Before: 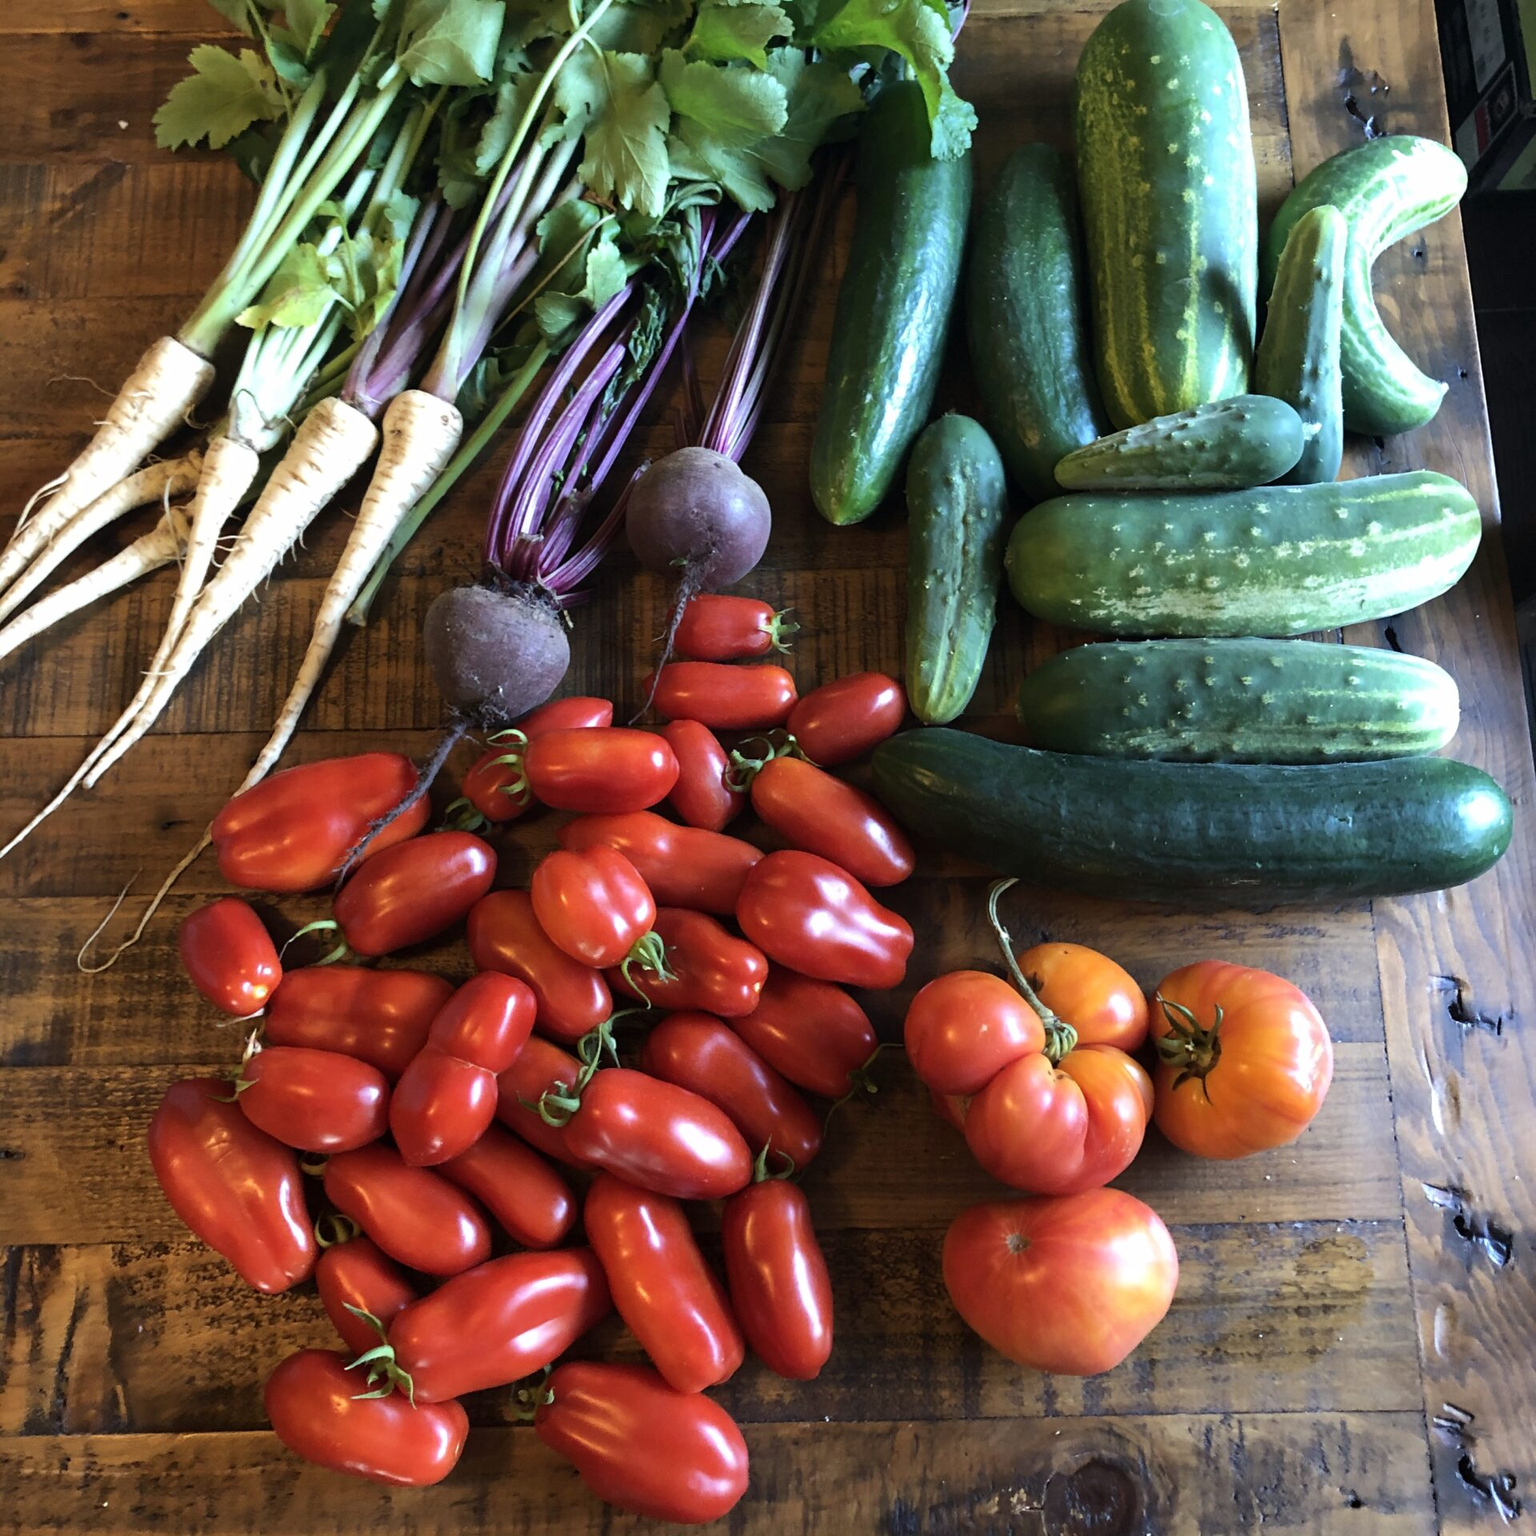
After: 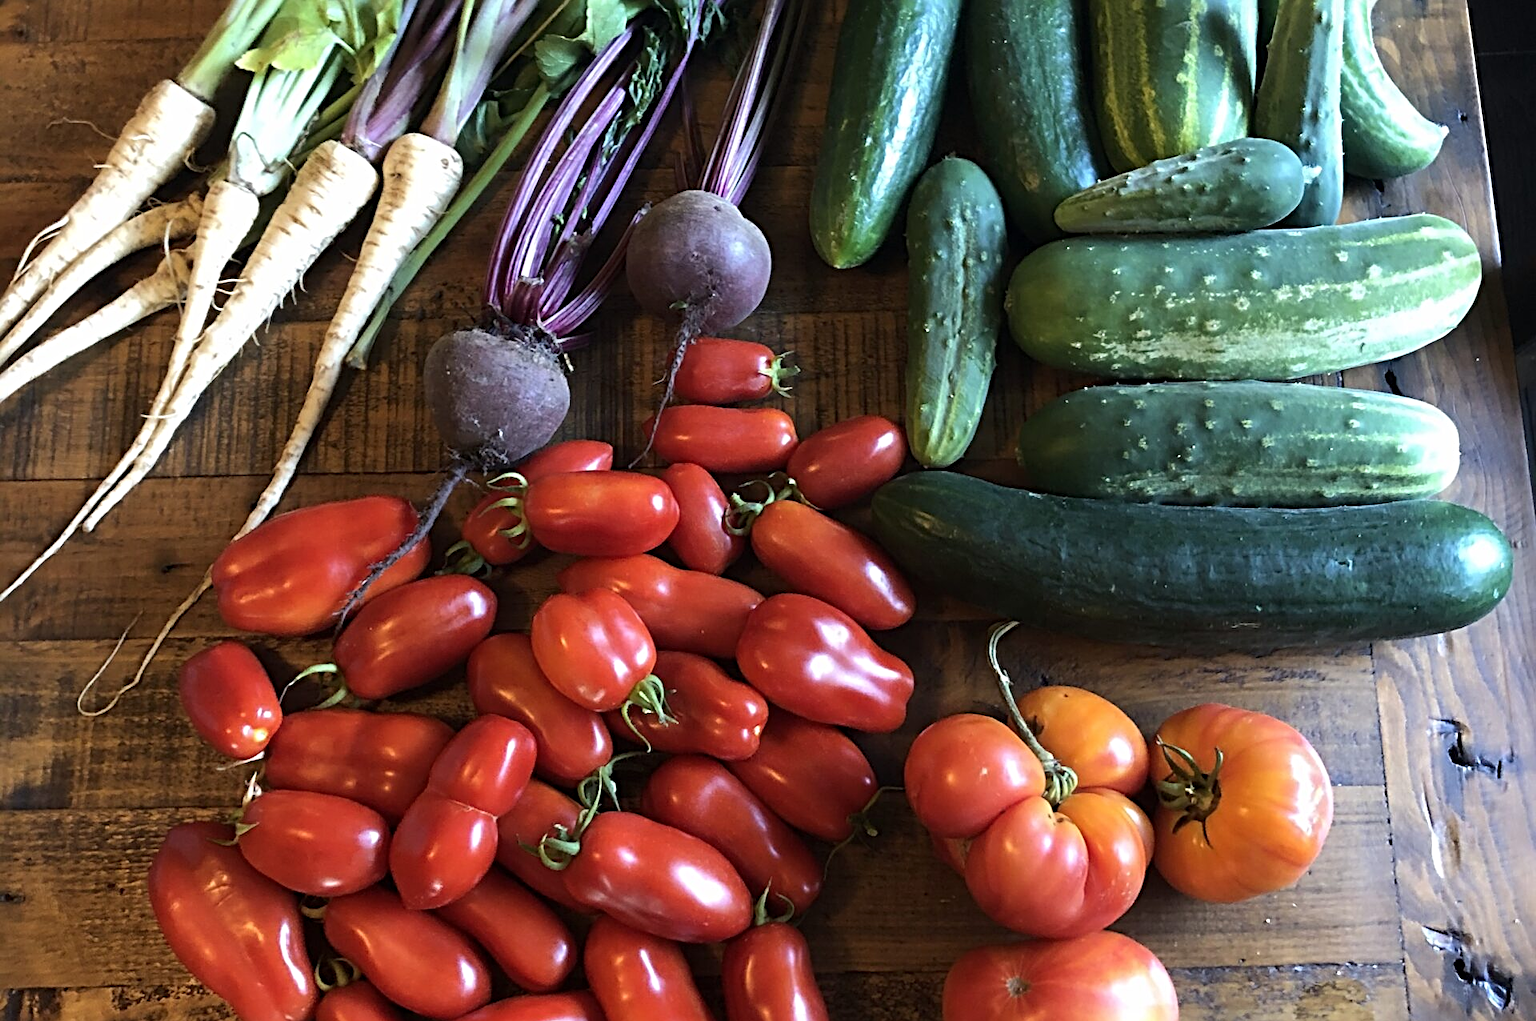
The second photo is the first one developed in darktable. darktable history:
crop: top 16.727%, bottom 16.727%
sharpen: radius 4
